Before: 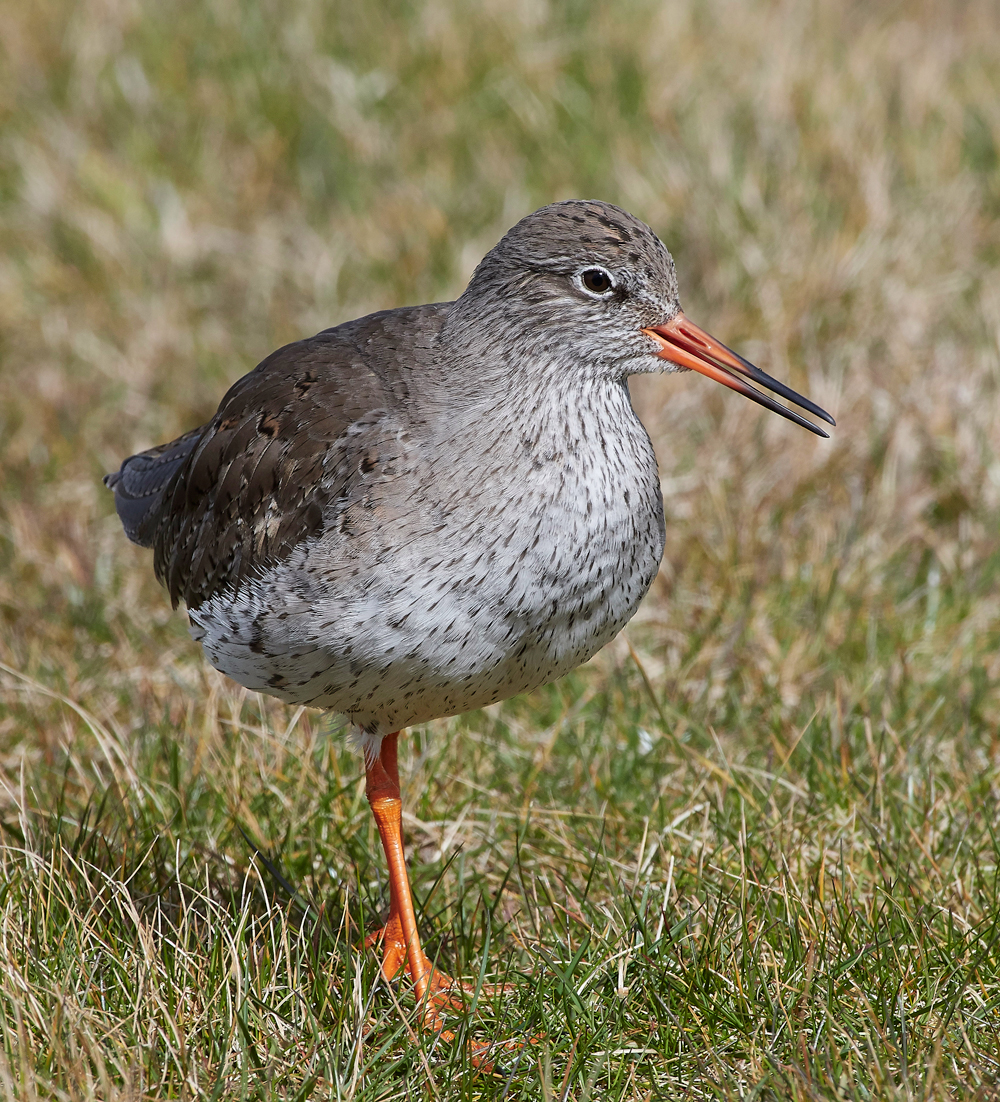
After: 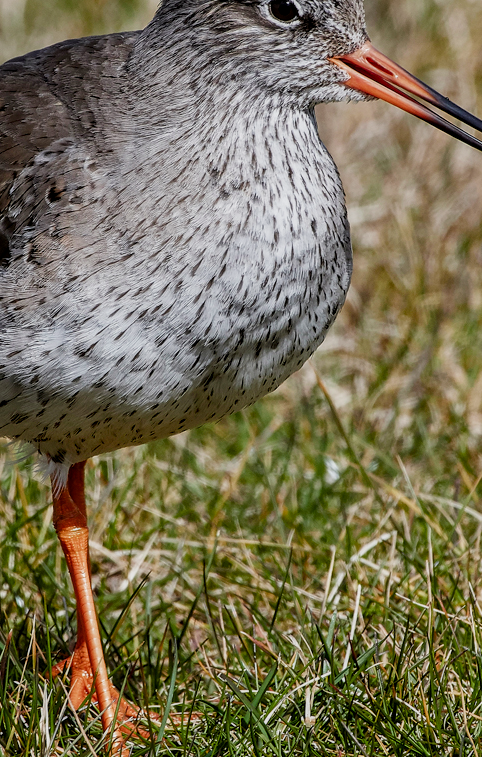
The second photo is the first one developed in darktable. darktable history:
crop: left 31.379%, top 24.658%, right 20.326%, bottom 6.628%
filmic rgb: middle gray luminance 21.73%, black relative exposure -14 EV, white relative exposure 2.96 EV, threshold 6 EV, target black luminance 0%, hardness 8.81, latitude 59.69%, contrast 1.208, highlights saturation mix 5%, shadows ↔ highlights balance 41.6%, add noise in highlights 0, color science v3 (2019), use custom middle-gray values true, iterations of high-quality reconstruction 0, contrast in highlights soft, enable highlight reconstruction true
color balance rgb: perceptual saturation grading › global saturation 20%, perceptual saturation grading › highlights -25%, perceptual saturation grading › shadows 25%
local contrast: on, module defaults
